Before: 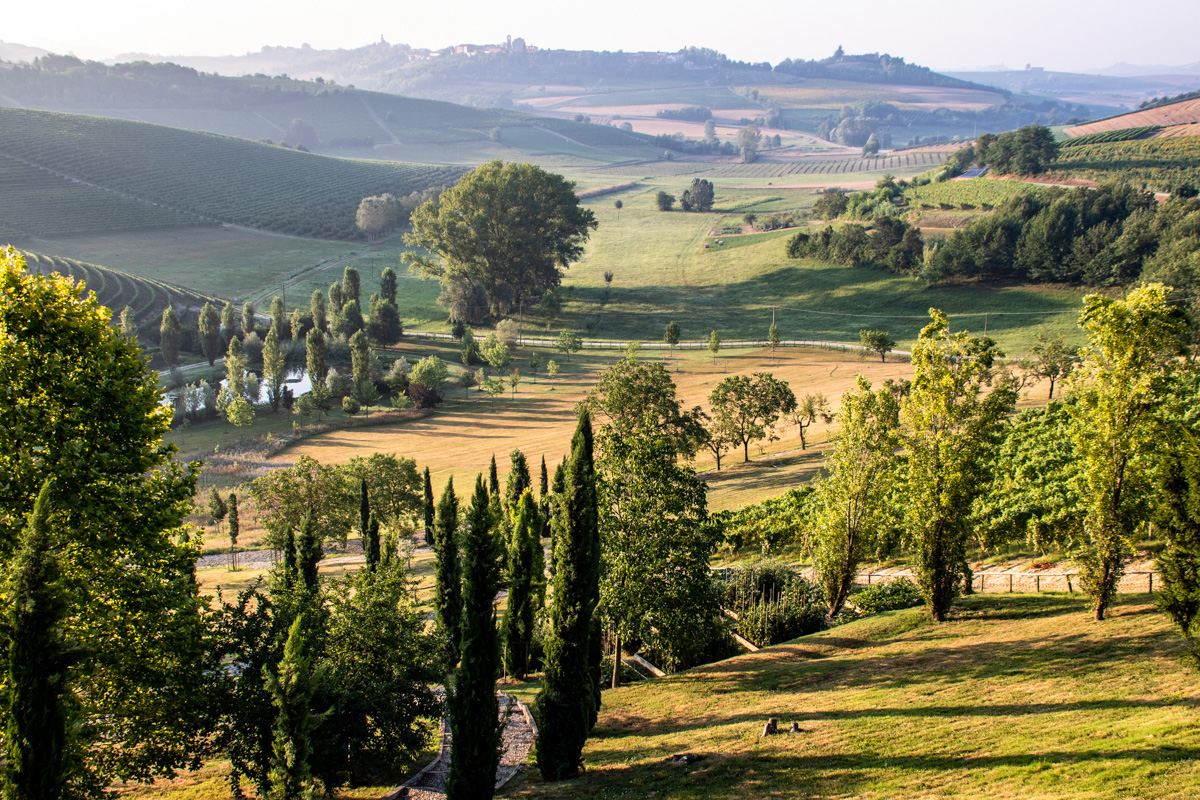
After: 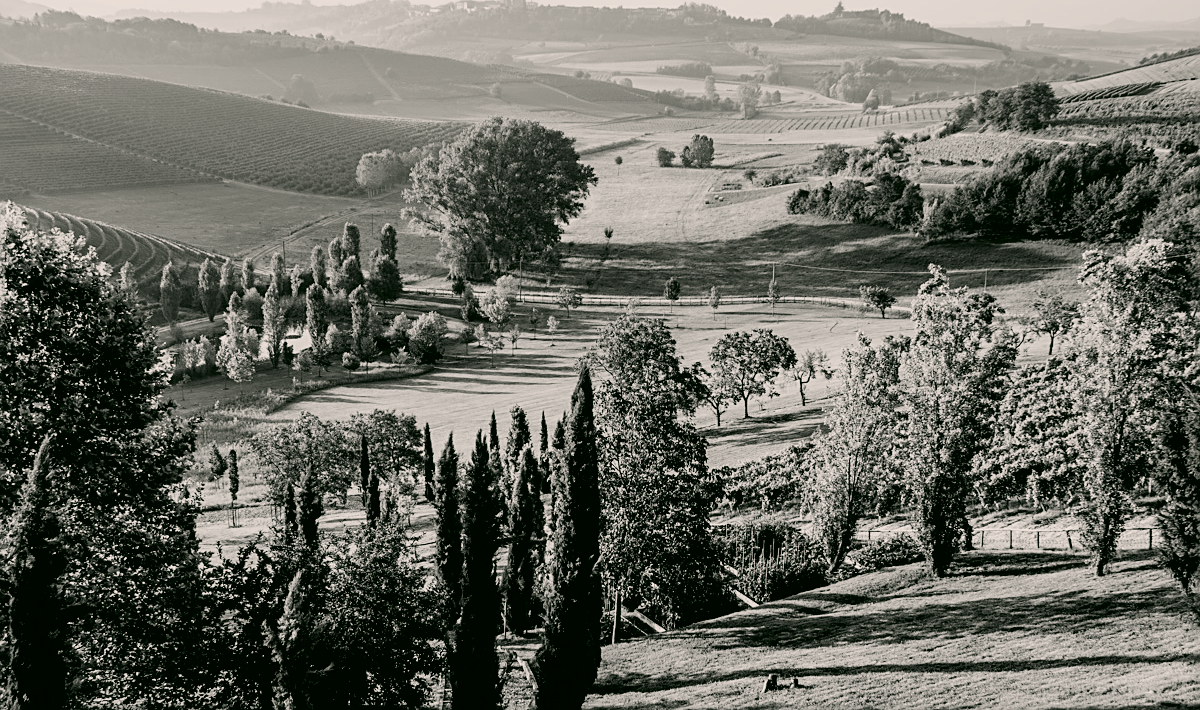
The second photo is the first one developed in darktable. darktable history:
crop and rotate: top 5.526%, bottom 5.681%
color correction: highlights a* 4.29, highlights b* 4.97, shadows a* -6.99, shadows b* 4.93
sharpen: on, module defaults
filmic rgb: black relative exposure -5.1 EV, white relative exposure 3.55 EV, hardness 3.18, contrast 1.187, highlights saturation mix -49.81%, add noise in highlights 0.001, color science v3 (2019), use custom middle-gray values true, contrast in highlights soft
